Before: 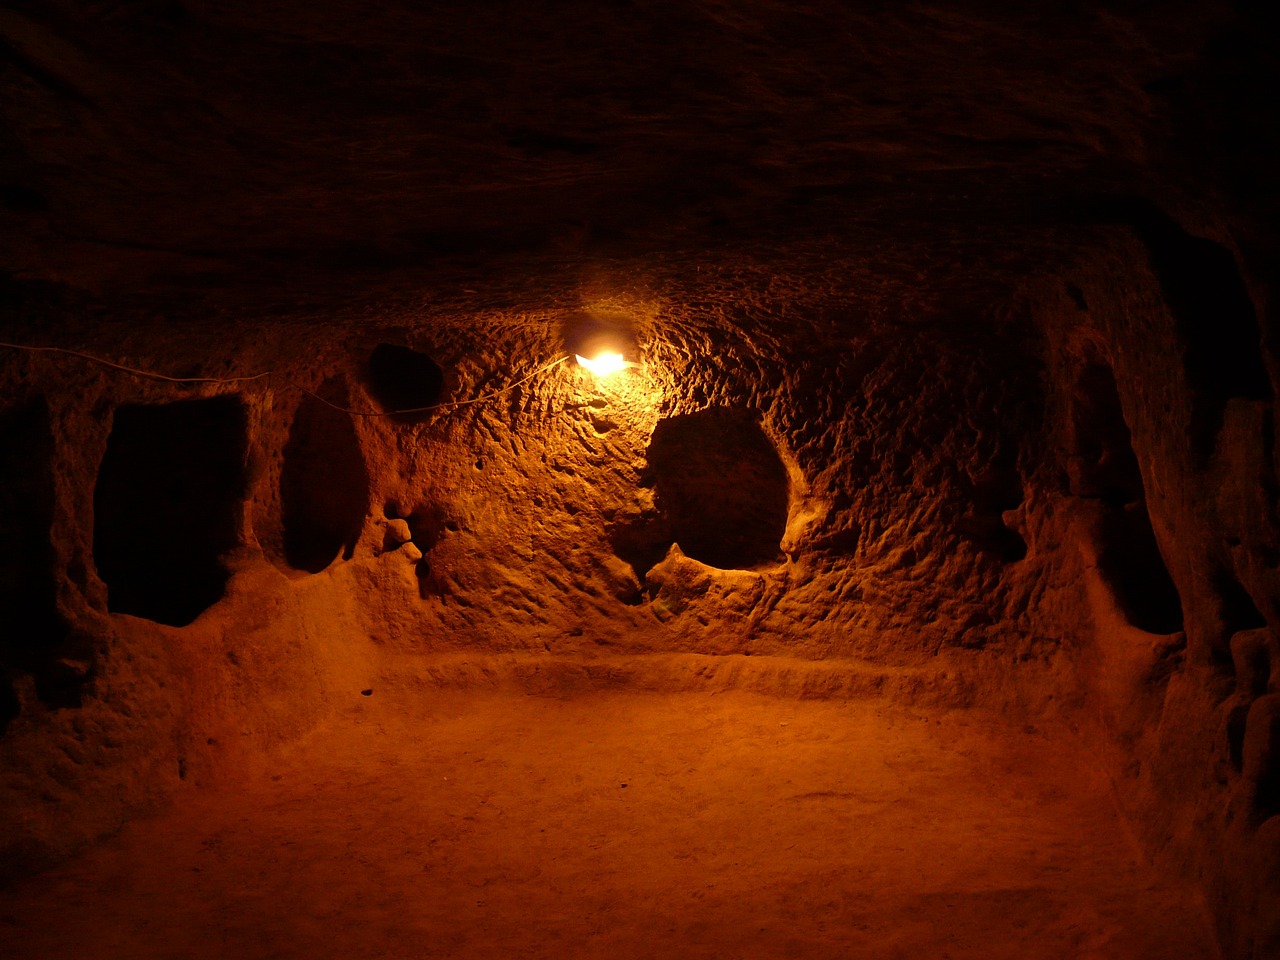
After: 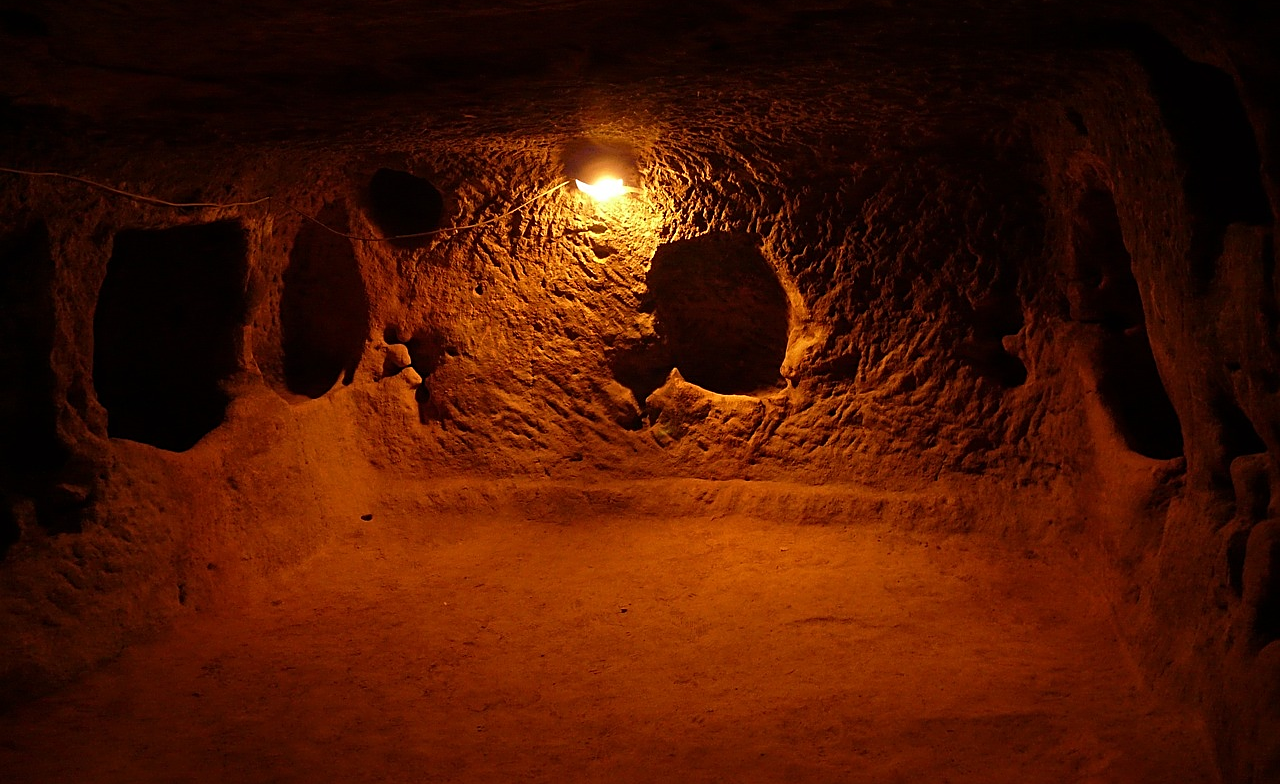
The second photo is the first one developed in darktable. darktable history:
sharpen: on, module defaults
crop and rotate: top 18.278%
